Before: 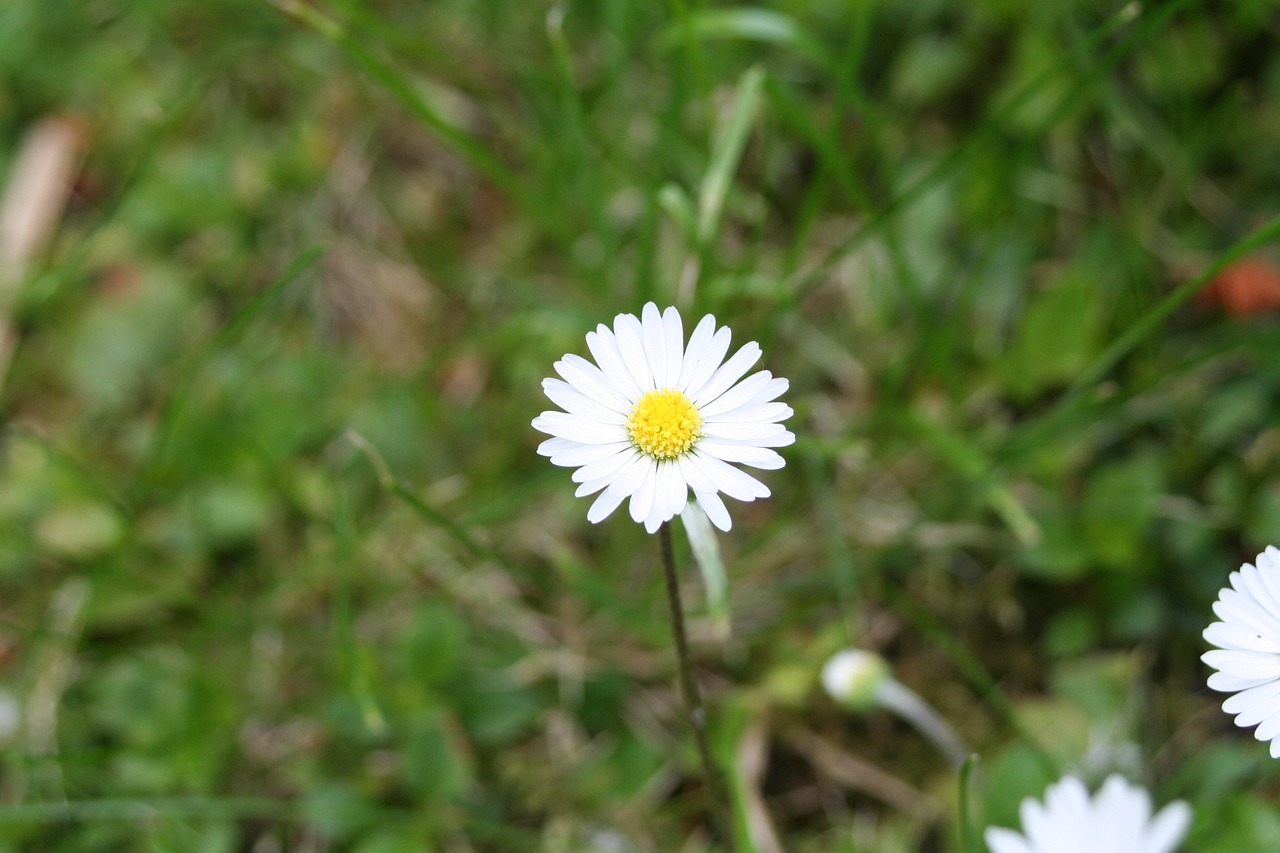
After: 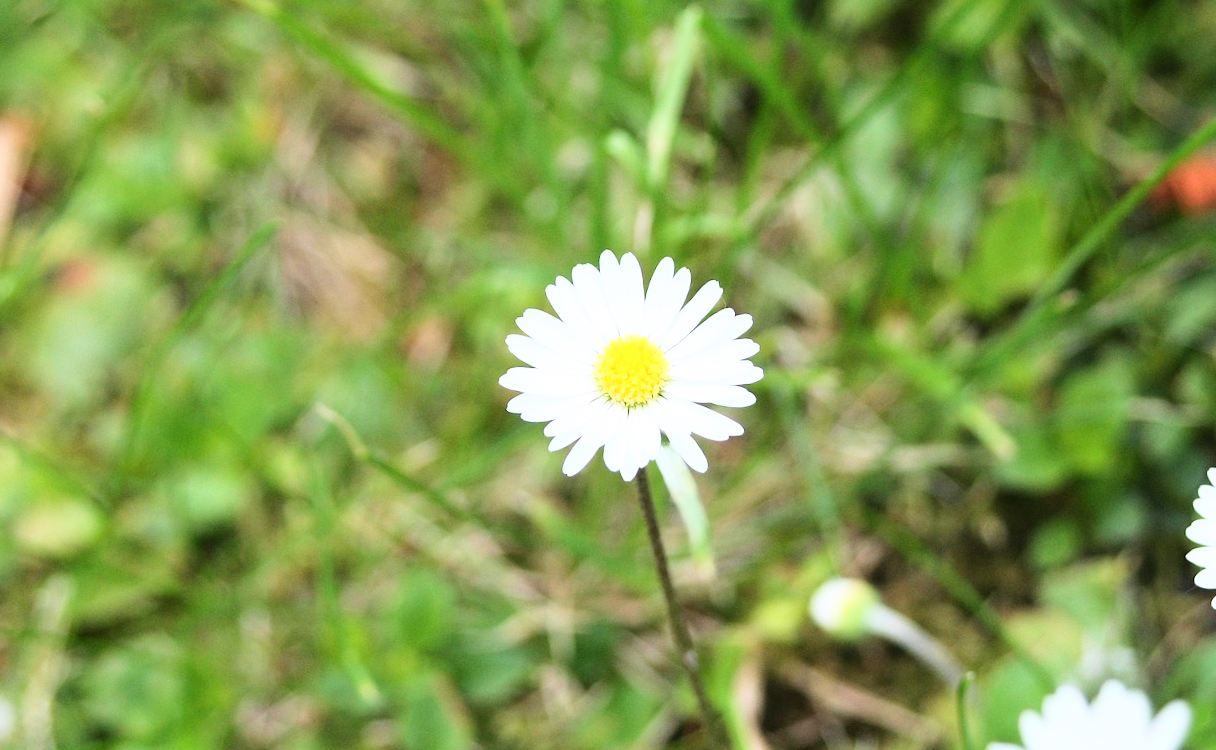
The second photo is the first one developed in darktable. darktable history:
rotate and perspective: rotation -5°, crop left 0.05, crop right 0.952, crop top 0.11, crop bottom 0.89
base curve: curves: ch0 [(0, 0) (0.018, 0.026) (0.143, 0.37) (0.33, 0.731) (0.458, 0.853) (0.735, 0.965) (0.905, 0.986) (1, 1)]
